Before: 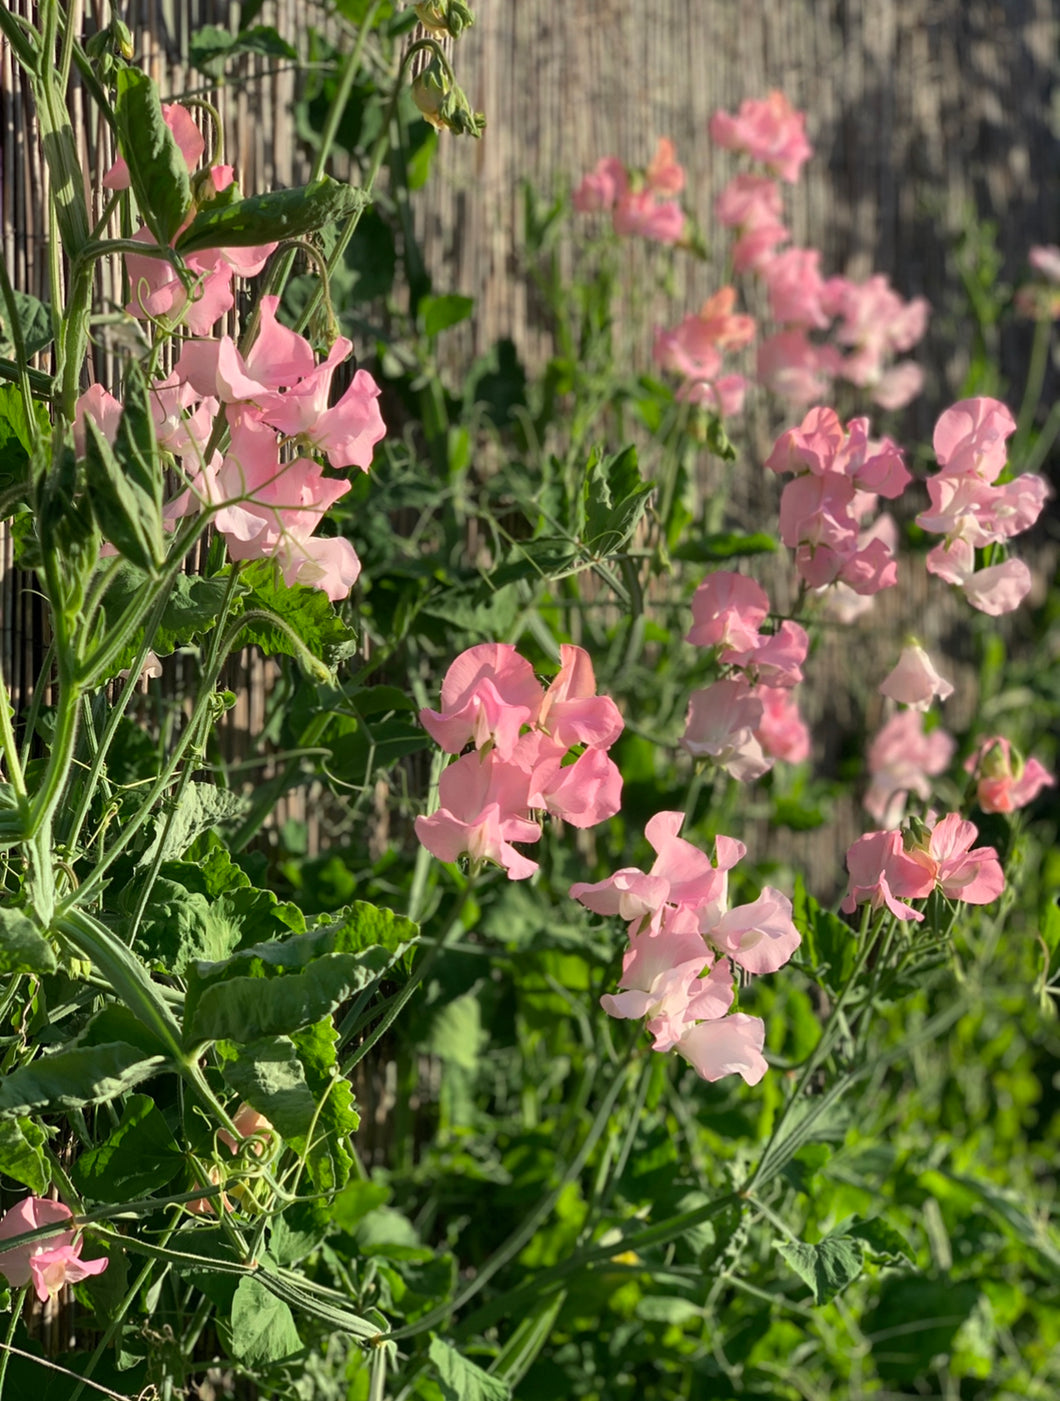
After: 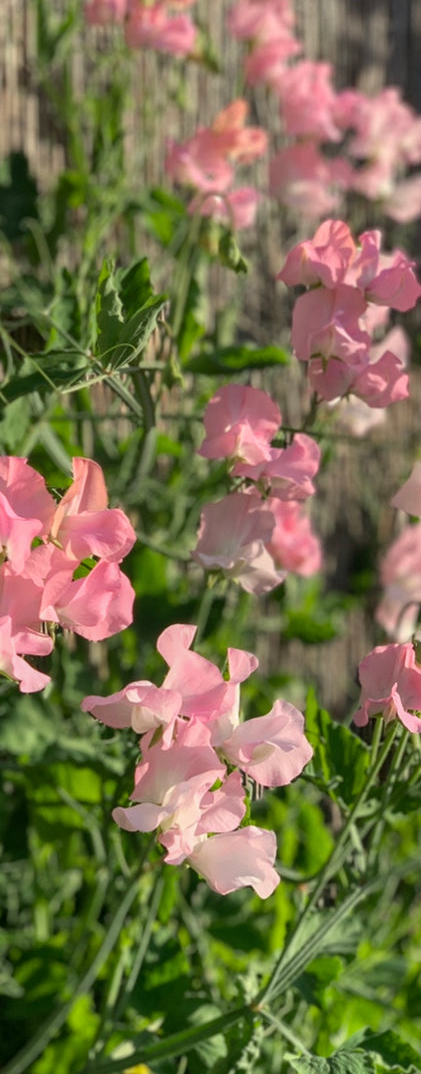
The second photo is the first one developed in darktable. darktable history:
local contrast: detail 109%
crop: left 46.073%, top 13.389%, right 14.134%, bottom 9.929%
